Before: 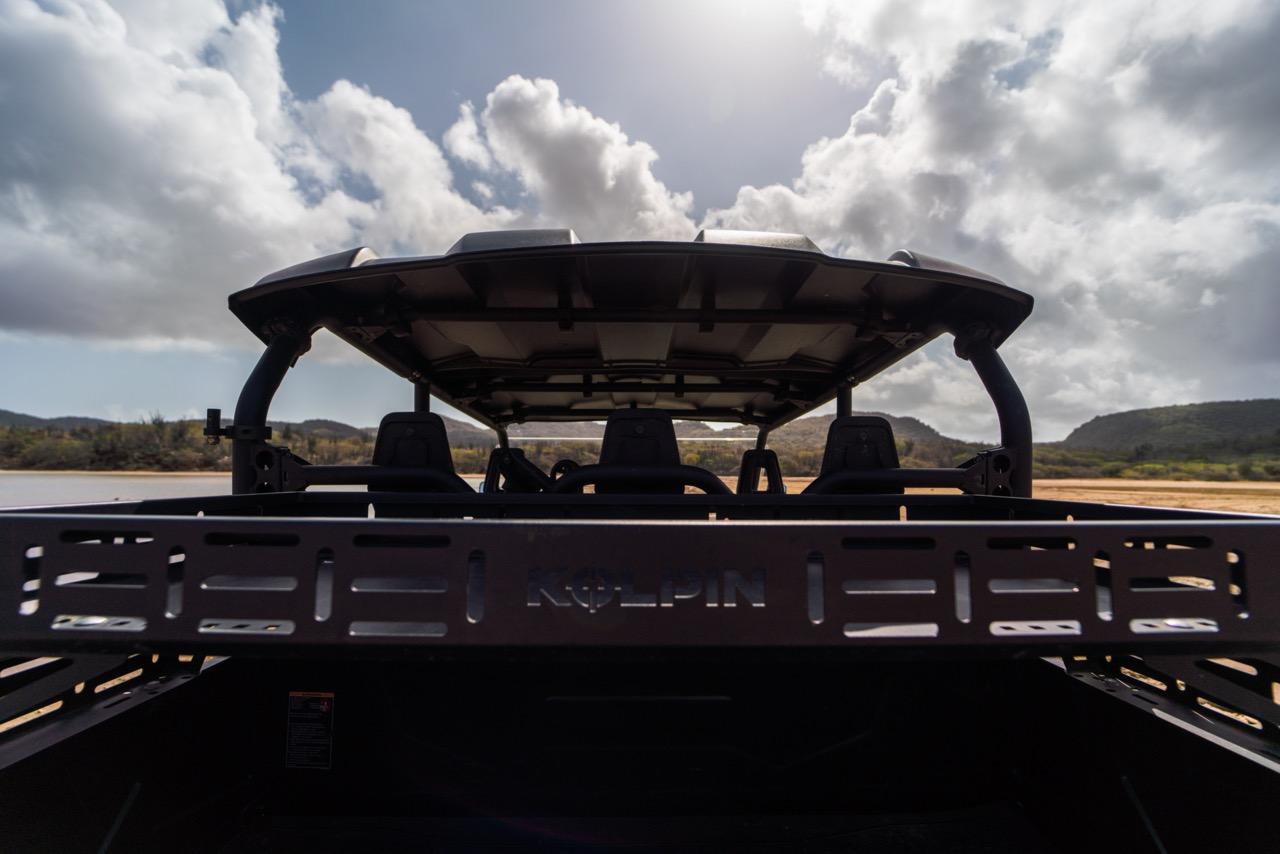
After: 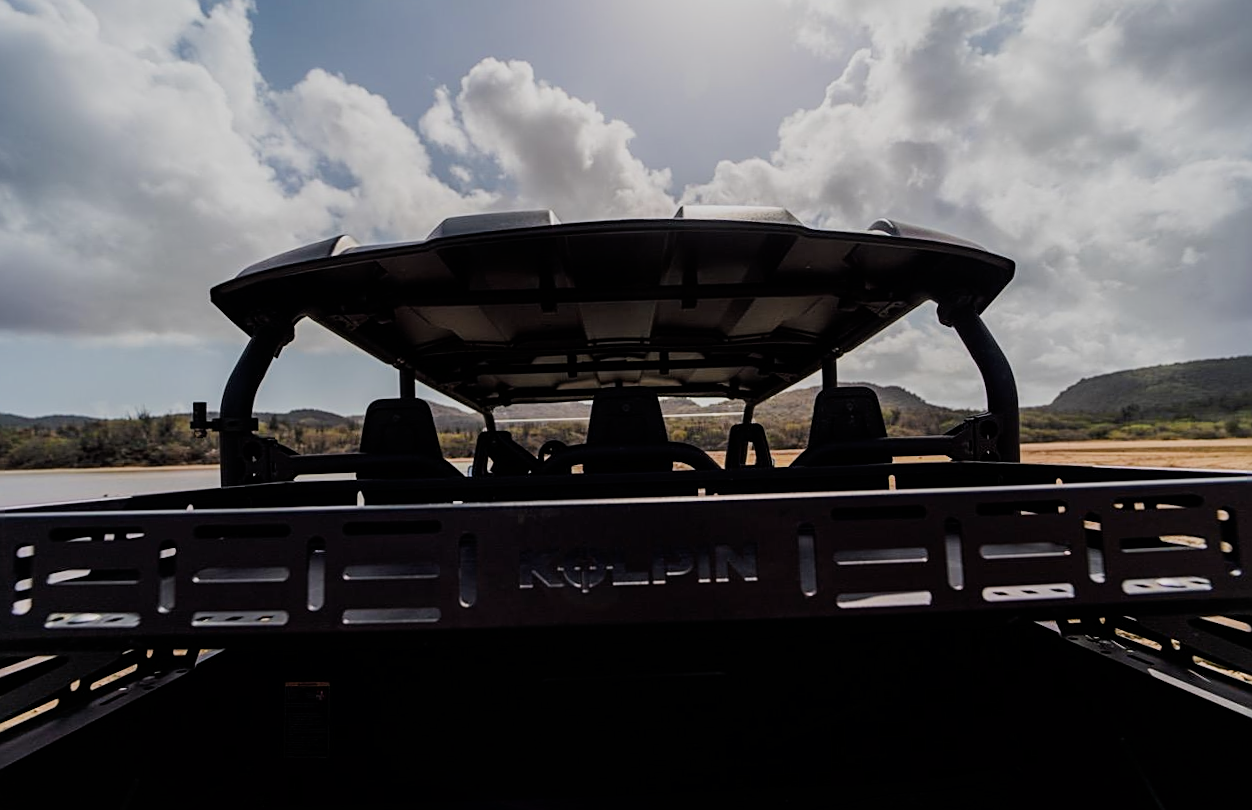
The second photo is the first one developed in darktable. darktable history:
rotate and perspective: rotation -2°, crop left 0.022, crop right 0.978, crop top 0.049, crop bottom 0.951
sharpen: on, module defaults
filmic rgb: black relative exposure -7.65 EV, white relative exposure 4.56 EV, hardness 3.61
